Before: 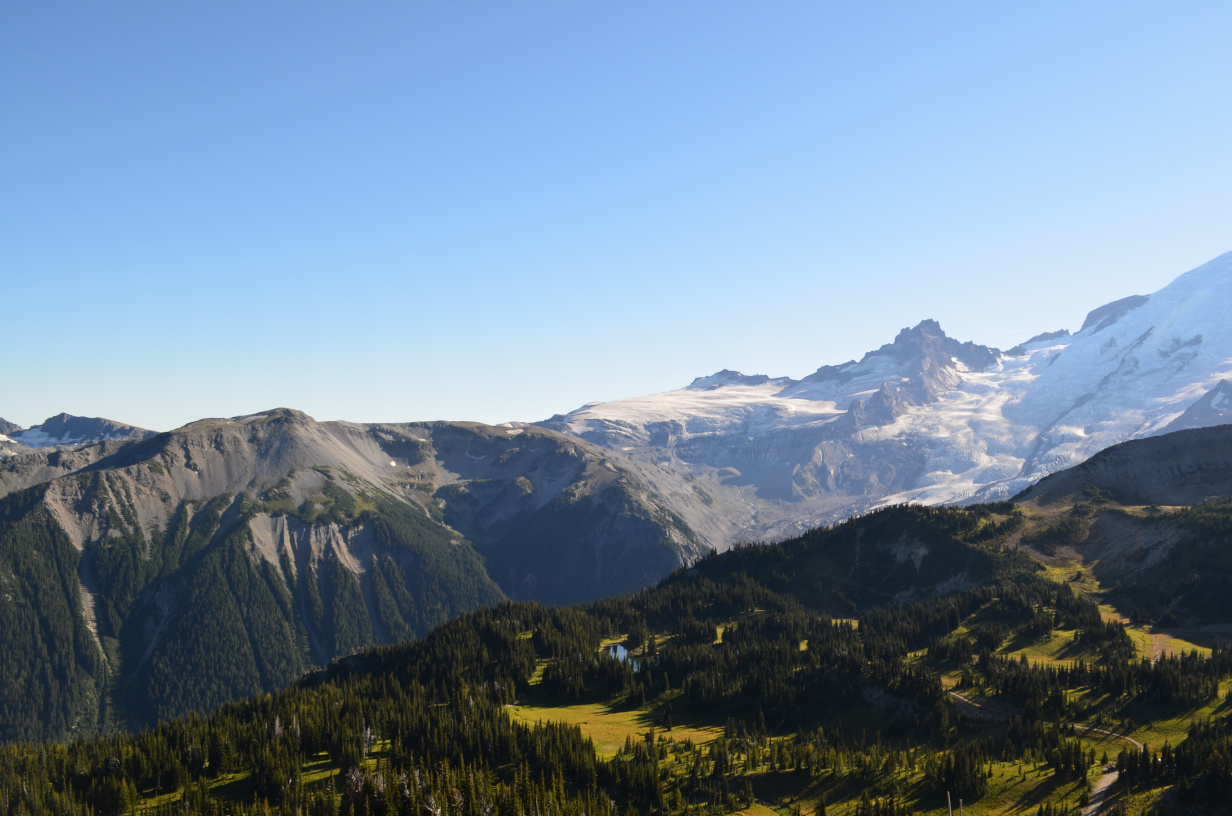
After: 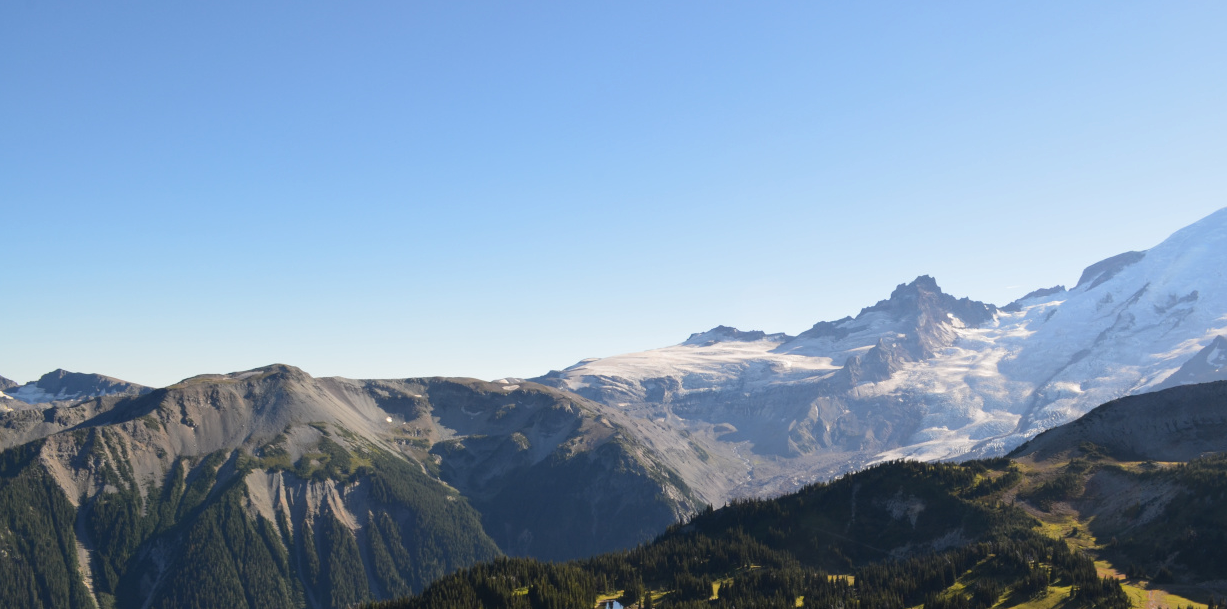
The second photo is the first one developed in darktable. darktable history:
crop: left 0.387%, top 5.469%, bottom 19.809%
shadows and highlights: shadows 32, highlights -32, soften with gaussian
